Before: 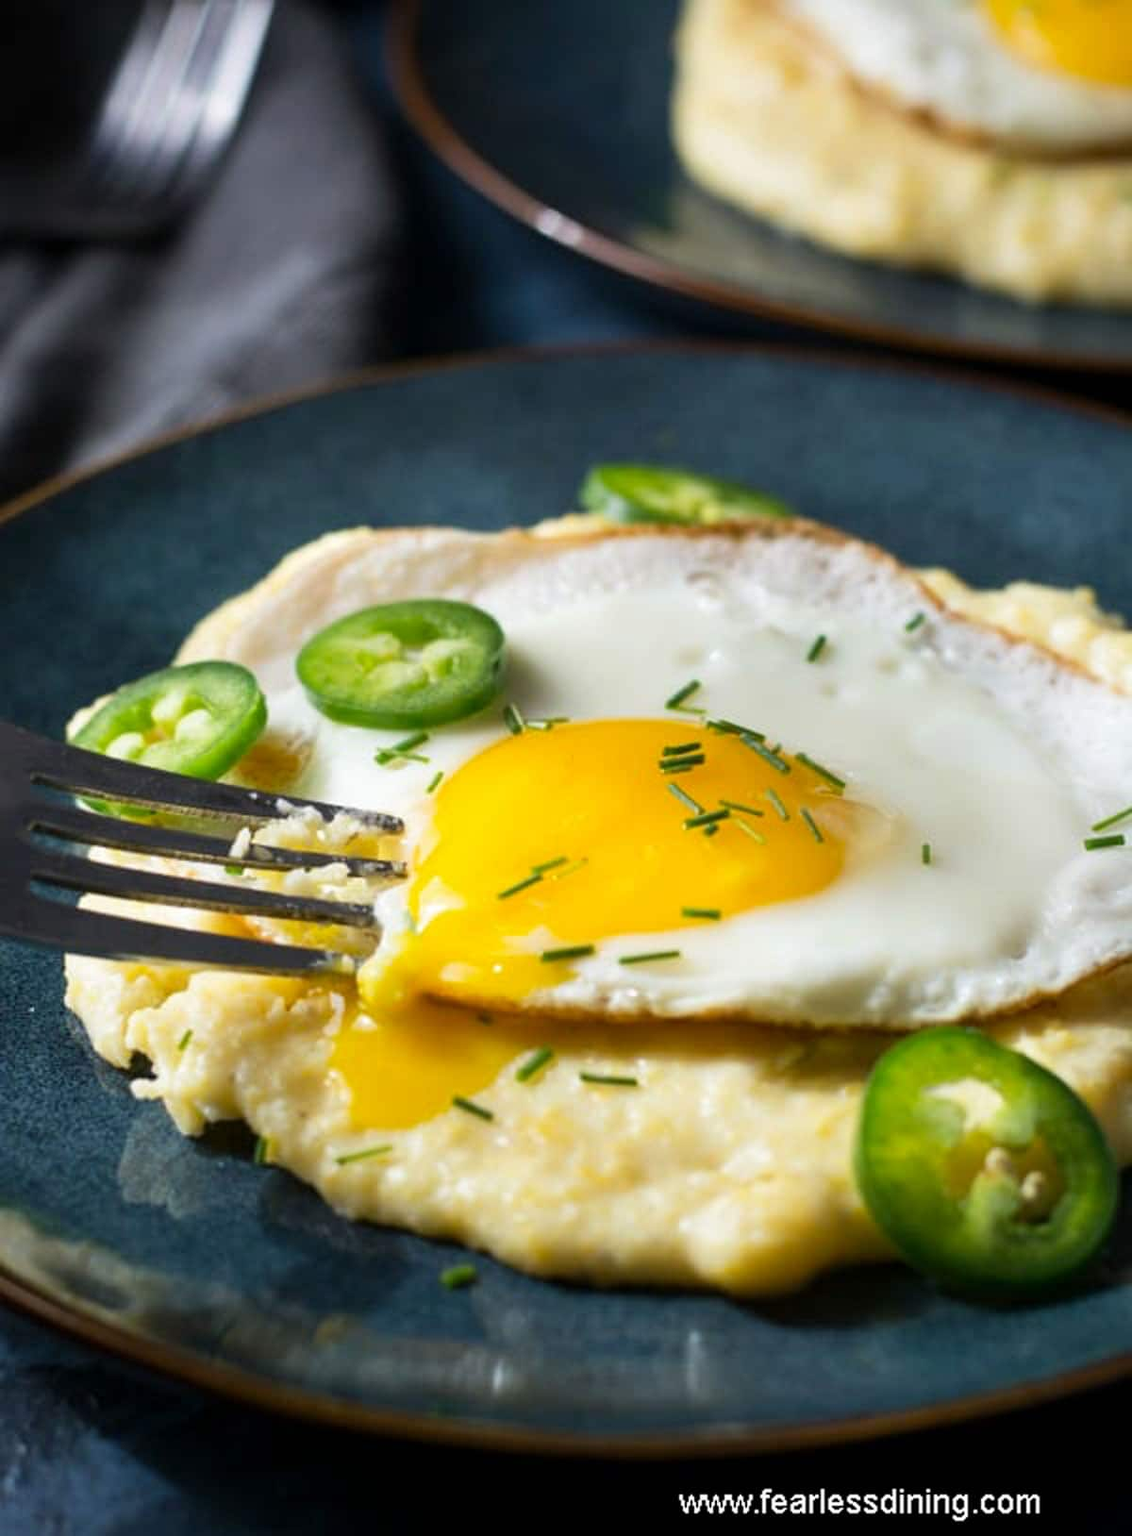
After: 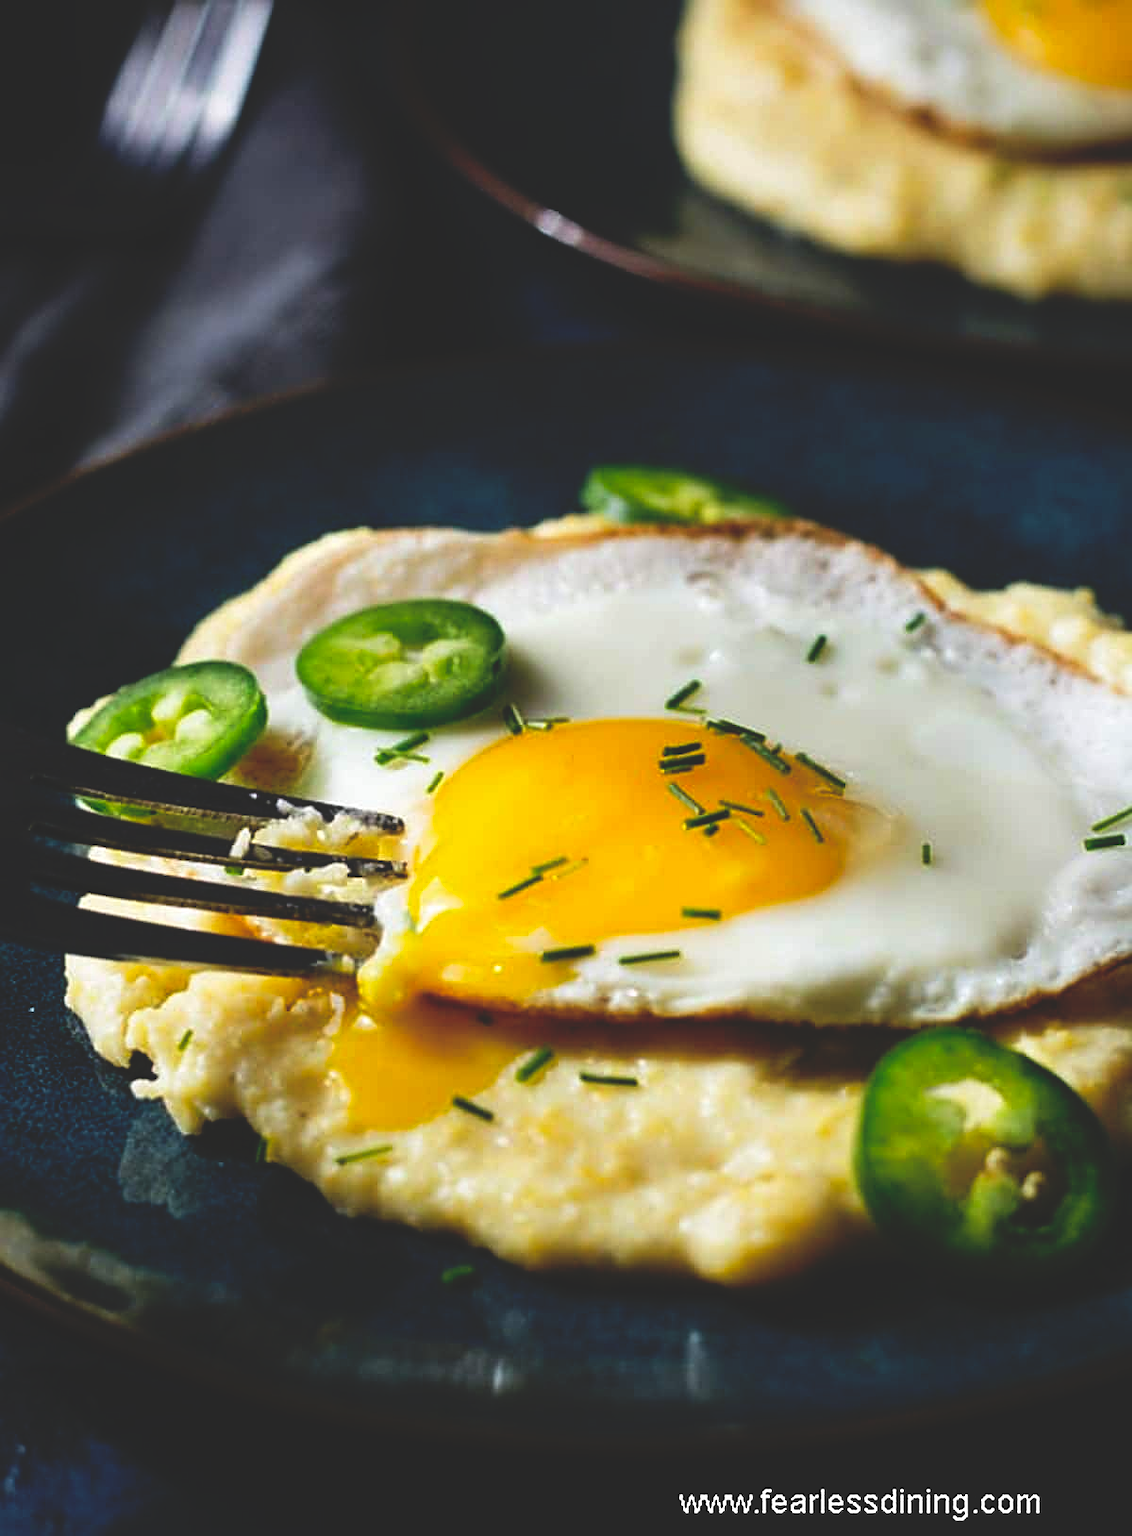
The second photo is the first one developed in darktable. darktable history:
base curve: curves: ch0 [(0, 0.02) (0.083, 0.036) (1, 1)], preserve colors none
sharpen: on, module defaults
